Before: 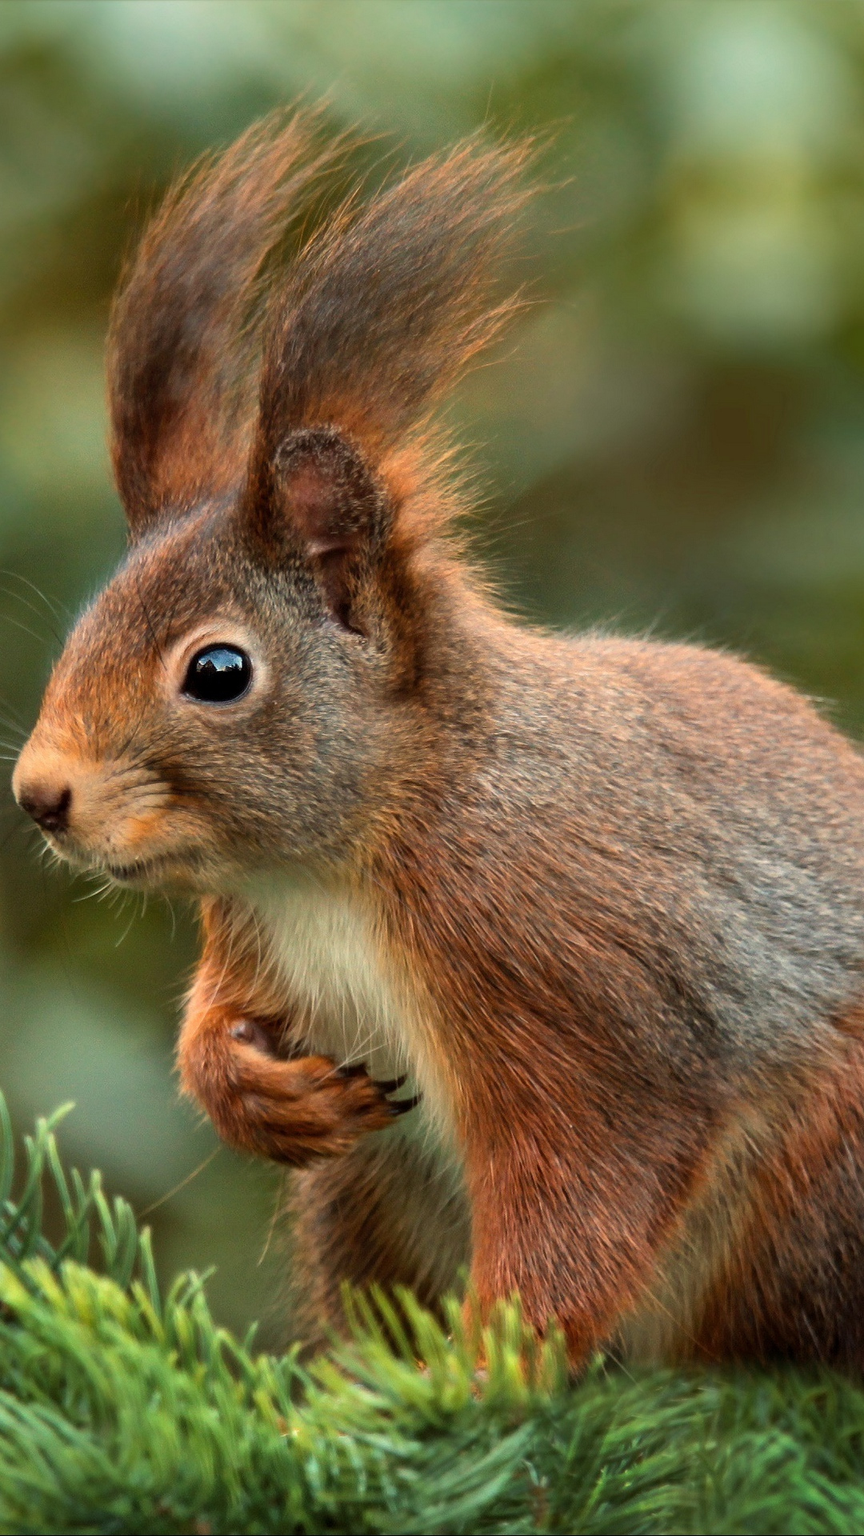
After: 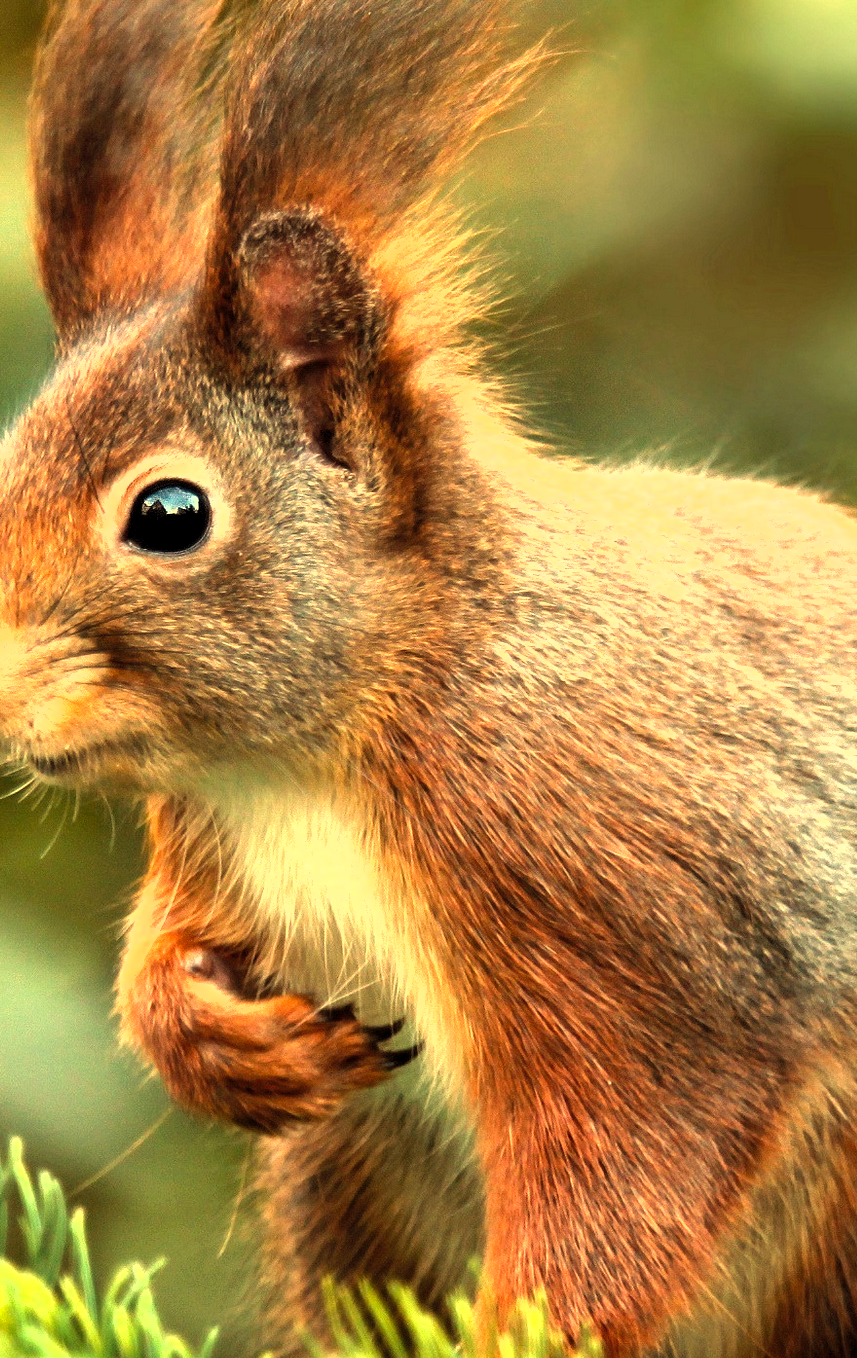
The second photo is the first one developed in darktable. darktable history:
shadows and highlights: radius 125.46, shadows 21.19, highlights -21.19, low approximation 0.01
white balance: red 1.08, blue 0.791
crop: left 9.712%, top 16.928%, right 10.845%, bottom 12.332%
levels: levels [0.012, 0.367, 0.697]
